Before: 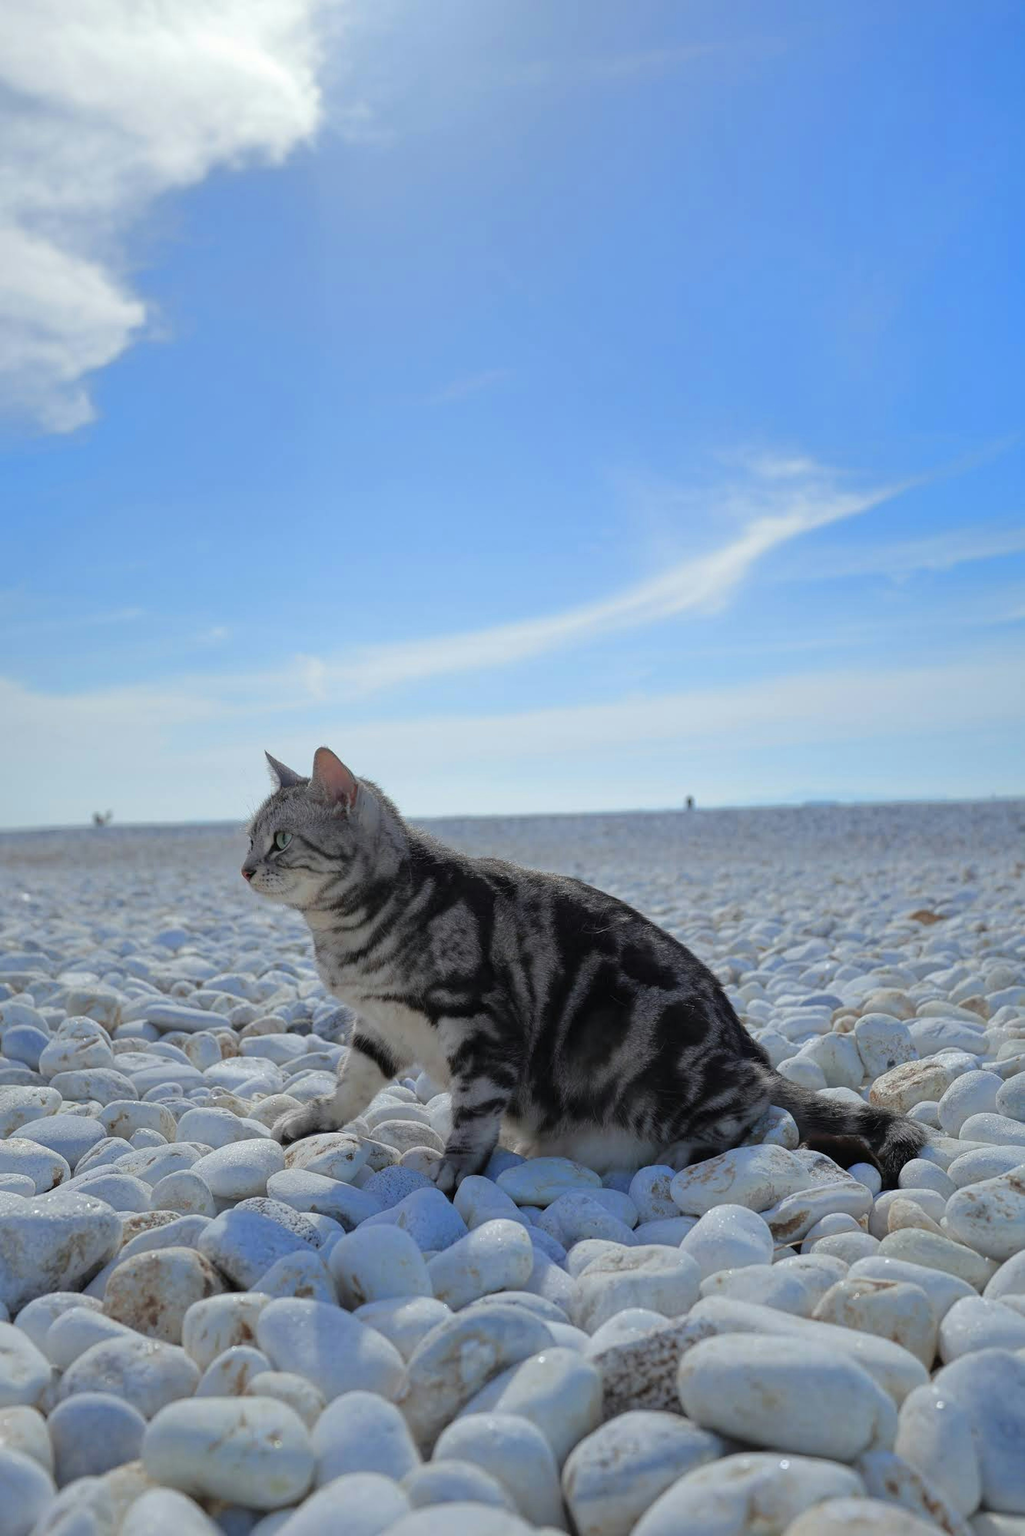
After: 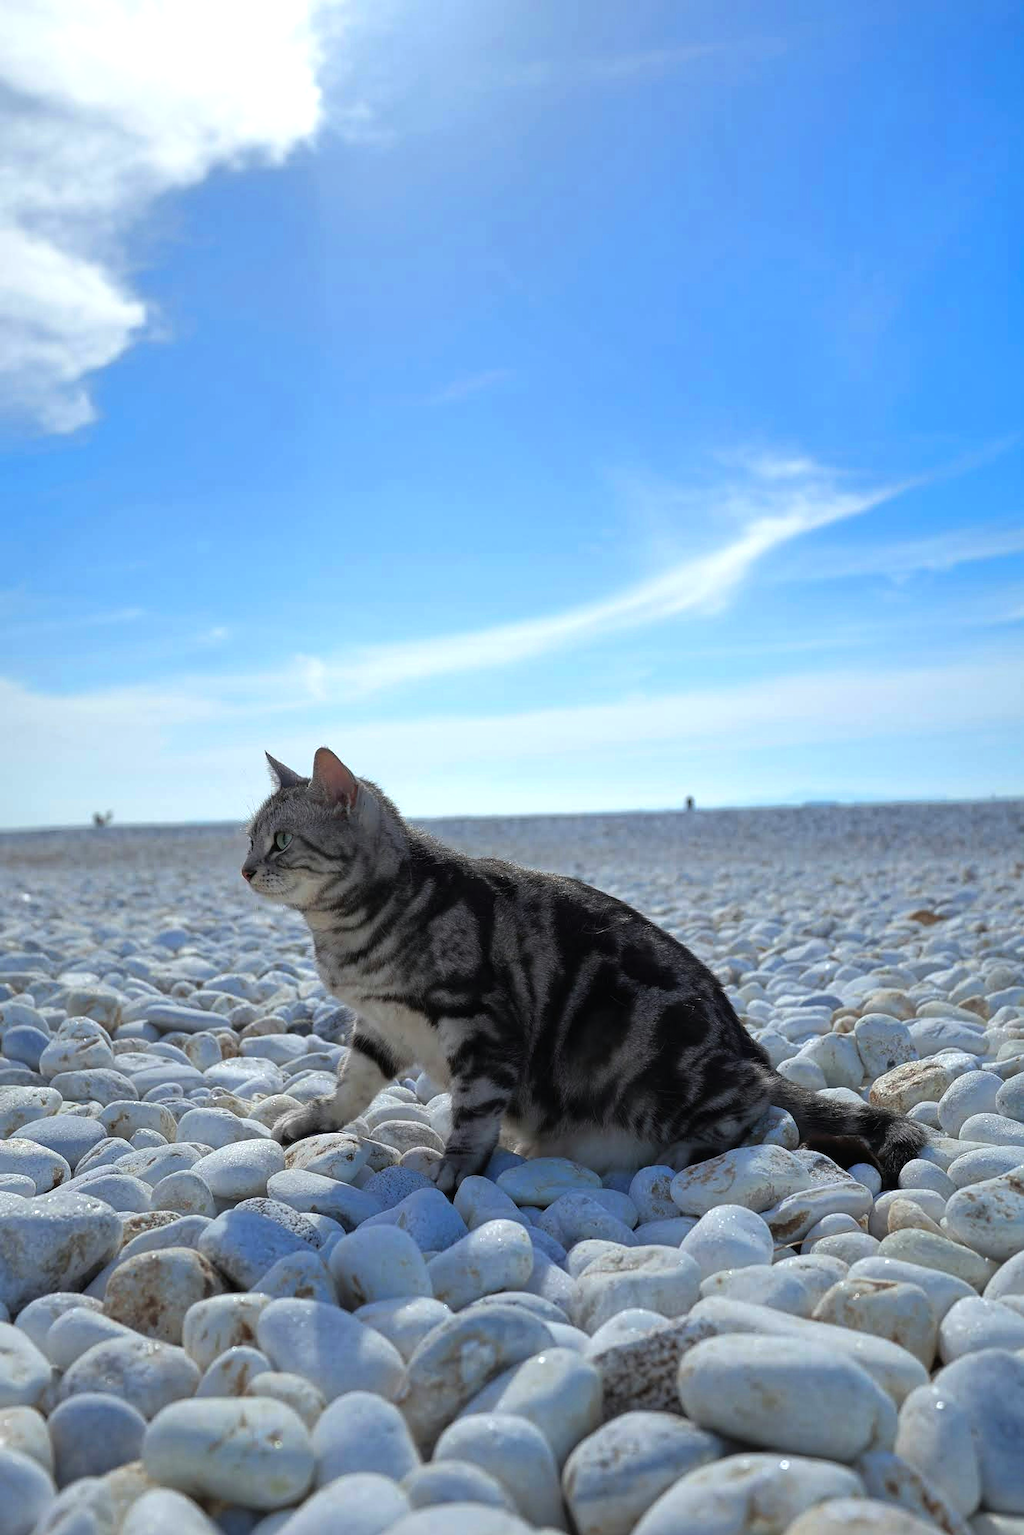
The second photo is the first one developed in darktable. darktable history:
sharpen: on, module defaults
color balance rgb: perceptual brilliance grading › highlights 14.29%, perceptual brilliance grading › mid-tones -5.92%, perceptual brilliance grading › shadows -26.83%, global vibrance 31.18%
